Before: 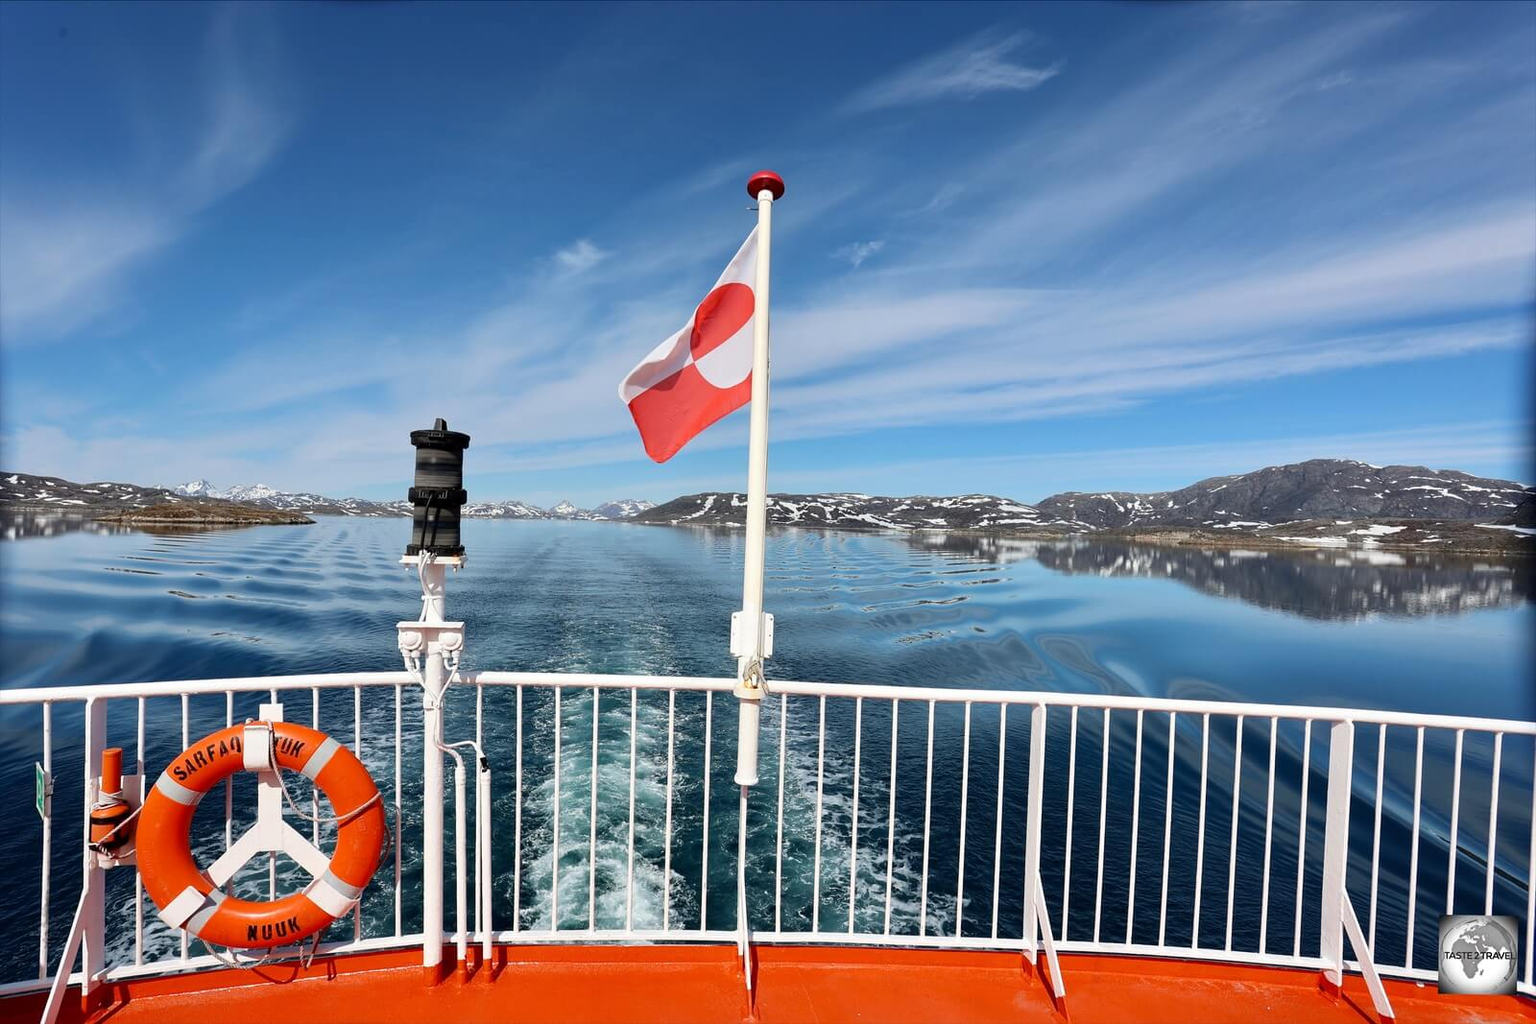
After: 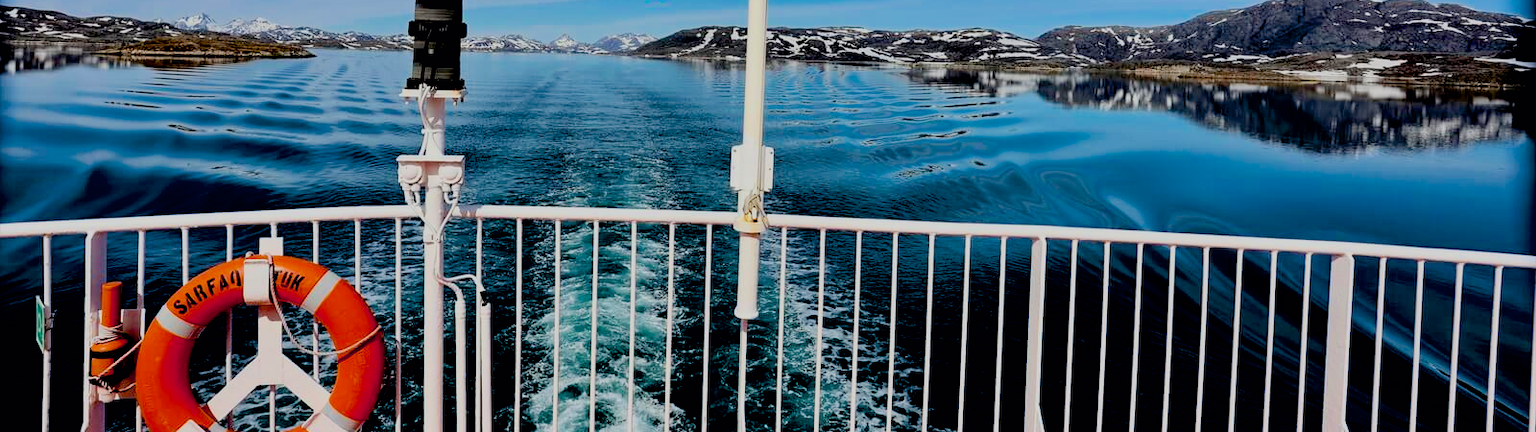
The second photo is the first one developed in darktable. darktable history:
crop: top 45.551%, bottom 12.262%
exposure: black level correction 0.047, exposure 0.013 EV, compensate highlight preservation false
filmic rgb: black relative exposure -8.42 EV, white relative exposure 4.68 EV, hardness 3.82, color science v6 (2022)
color balance rgb: linear chroma grading › shadows -8%, linear chroma grading › global chroma 10%, perceptual saturation grading › global saturation 2%, perceptual saturation grading › highlights -2%, perceptual saturation grading › mid-tones 4%, perceptual saturation grading › shadows 8%, perceptual brilliance grading › global brilliance 2%, perceptual brilliance grading › highlights -4%, global vibrance 16%, saturation formula JzAzBz (2021)
haze removal: compatibility mode true, adaptive false
